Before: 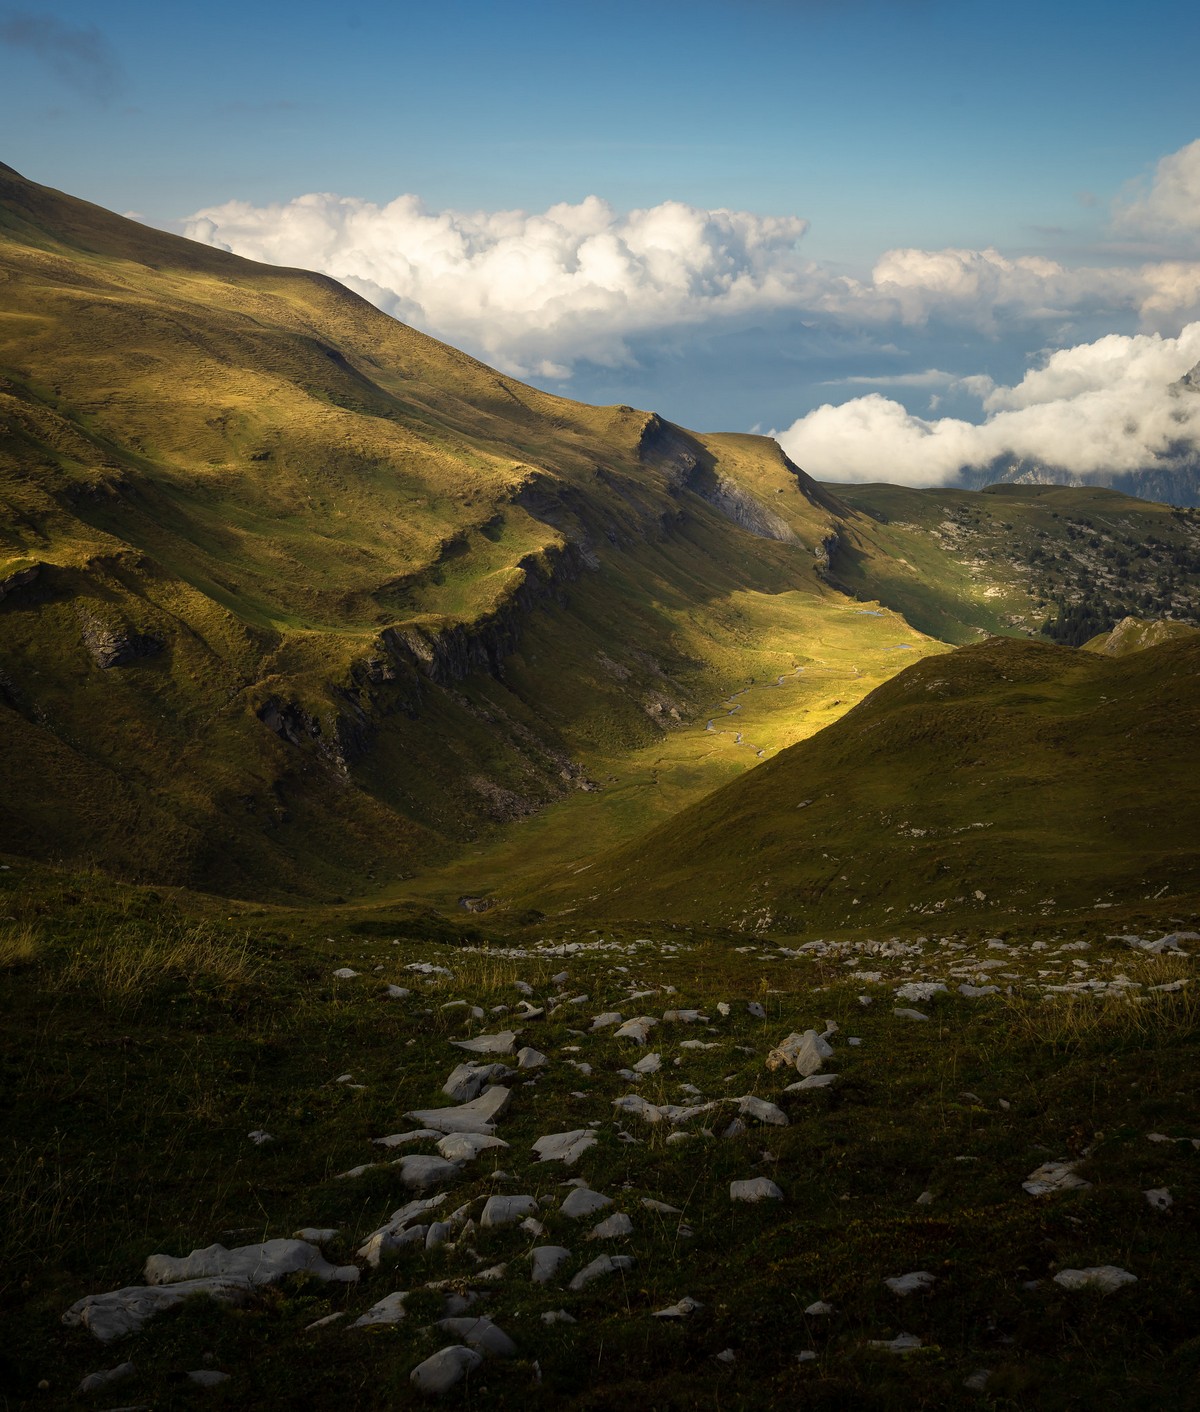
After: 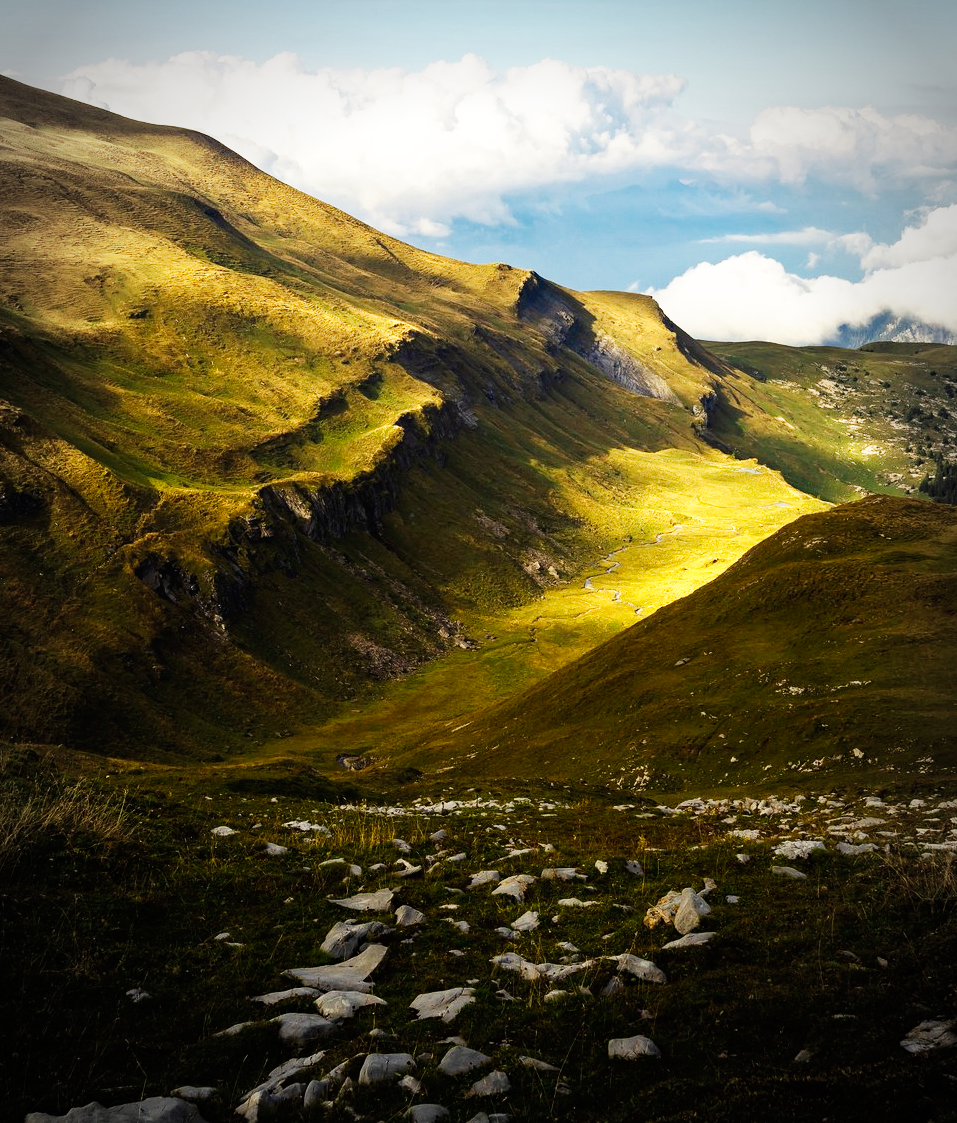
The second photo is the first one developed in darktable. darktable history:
base curve: curves: ch0 [(0, 0) (0.007, 0.004) (0.027, 0.03) (0.046, 0.07) (0.207, 0.54) (0.442, 0.872) (0.673, 0.972) (1, 1)], exposure shift 0.01, preserve colors none
vignetting: automatic ratio true
haze removal: compatibility mode true, adaptive false
crop and rotate: left 10.192%, top 10.072%, right 10.043%, bottom 10.389%
